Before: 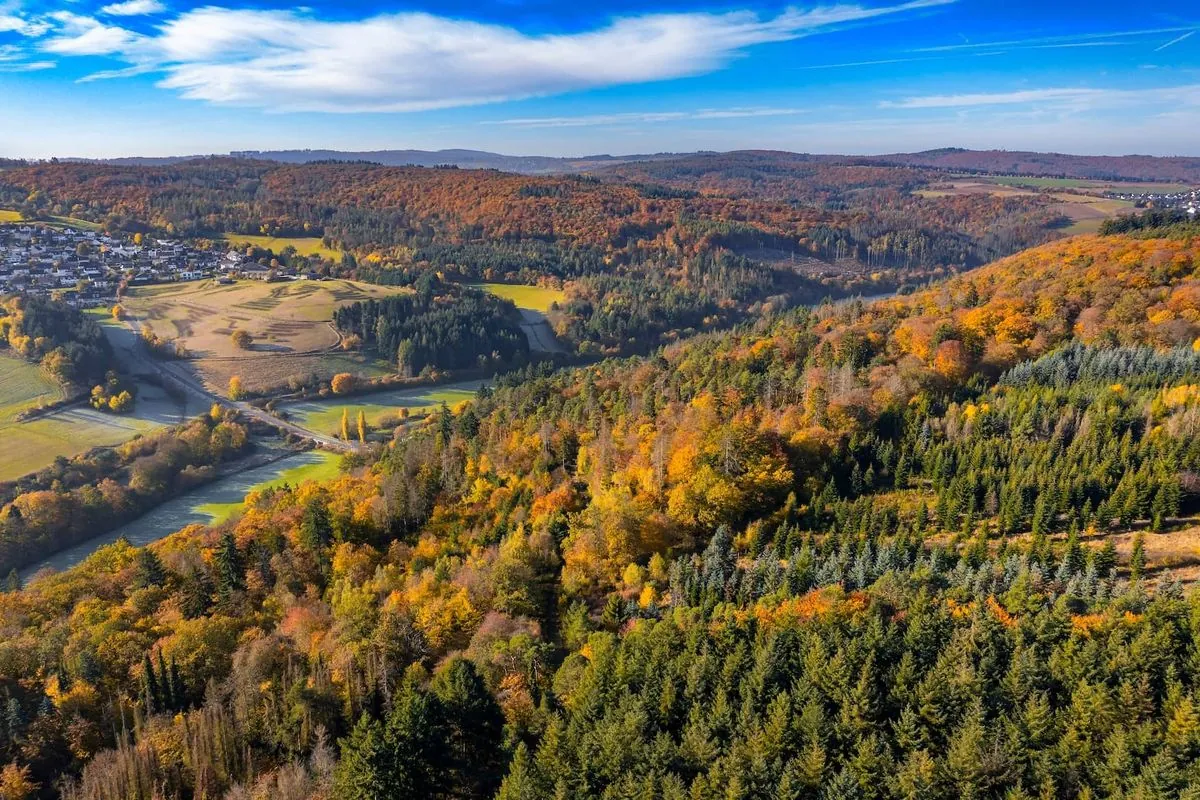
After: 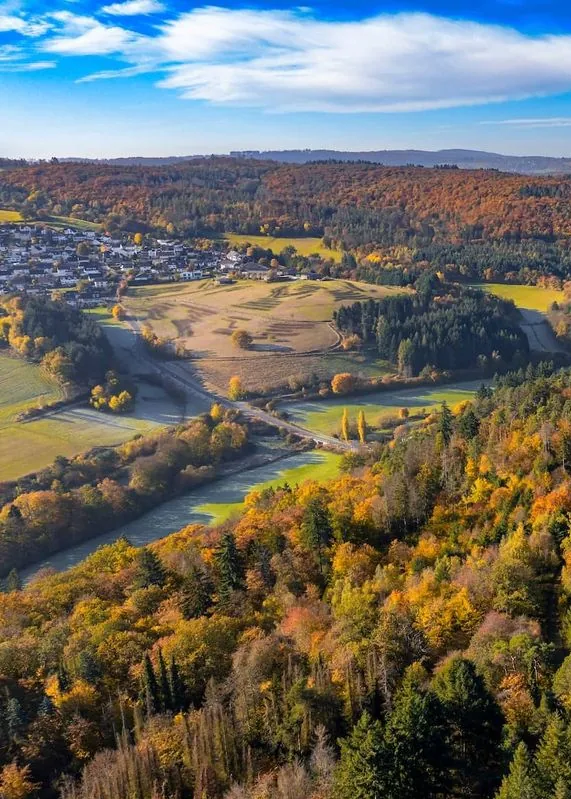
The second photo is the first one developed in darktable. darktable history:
crop and rotate: left 0.002%, top 0%, right 52.348%
